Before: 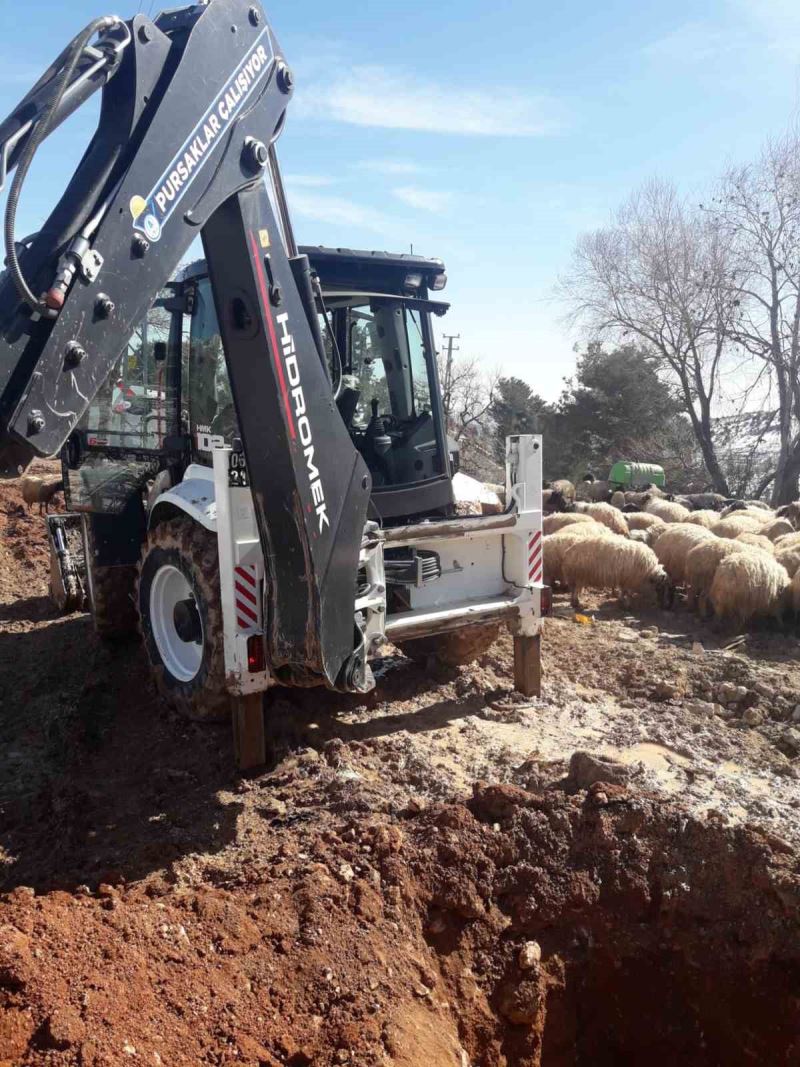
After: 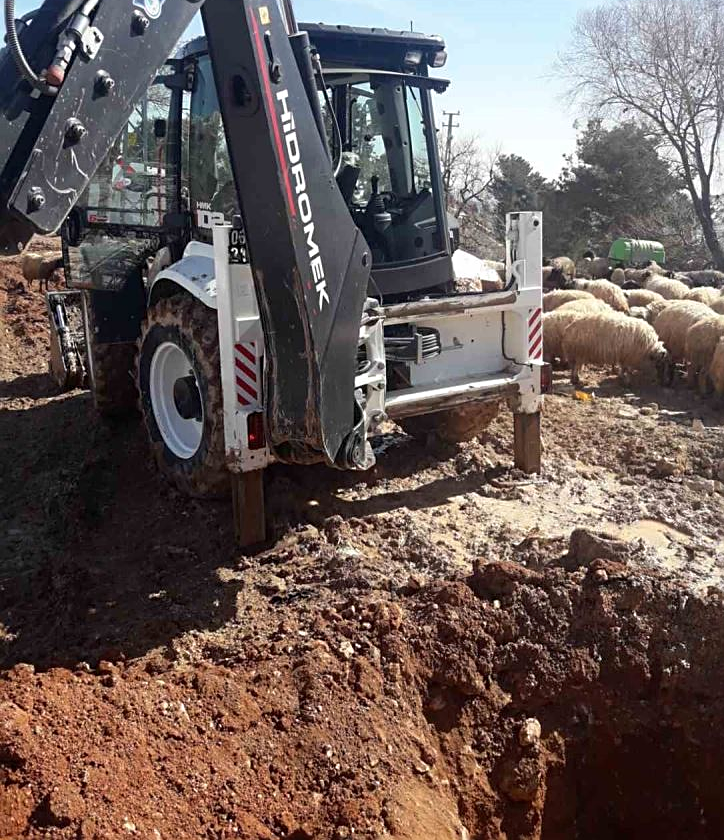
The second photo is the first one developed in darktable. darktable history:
crop: top 20.916%, right 9.437%, bottom 0.316%
sharpen: on, module defaults
